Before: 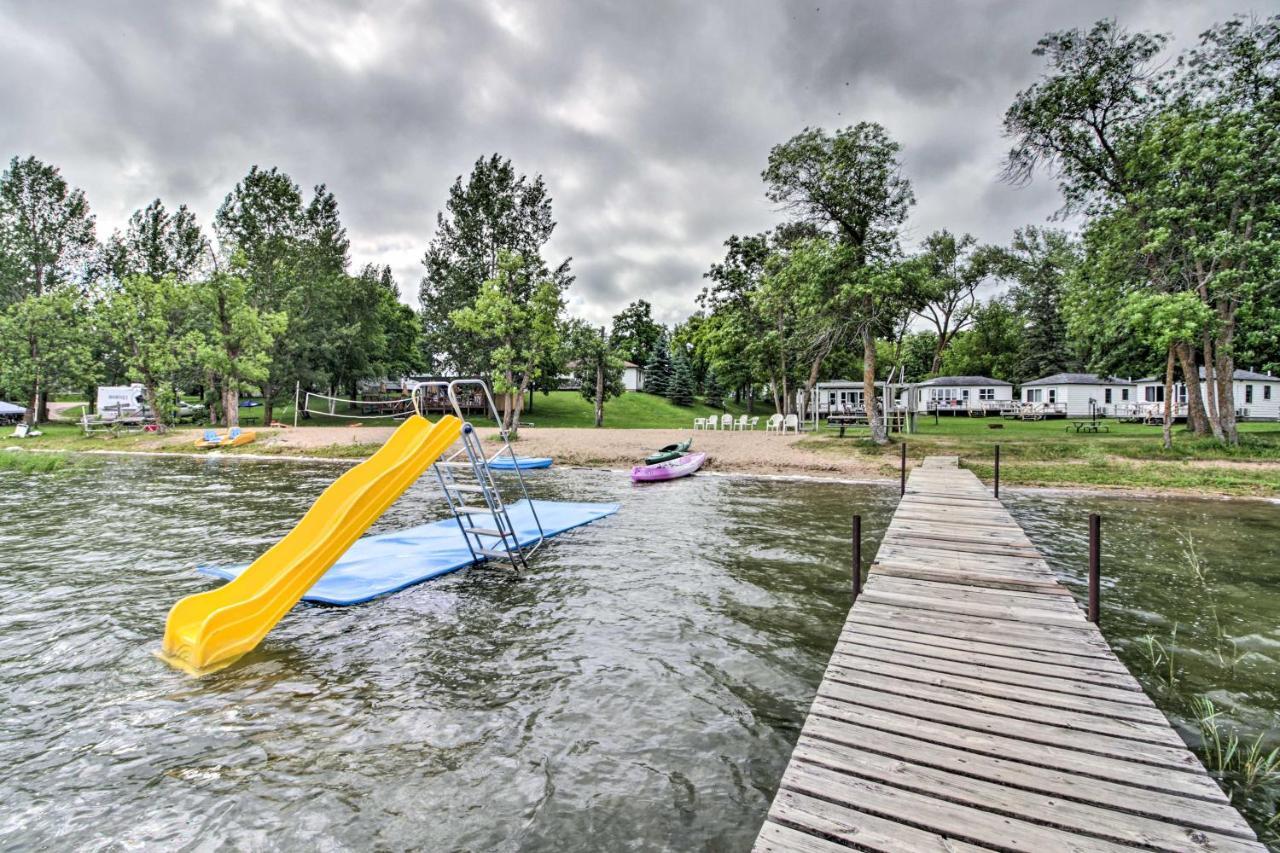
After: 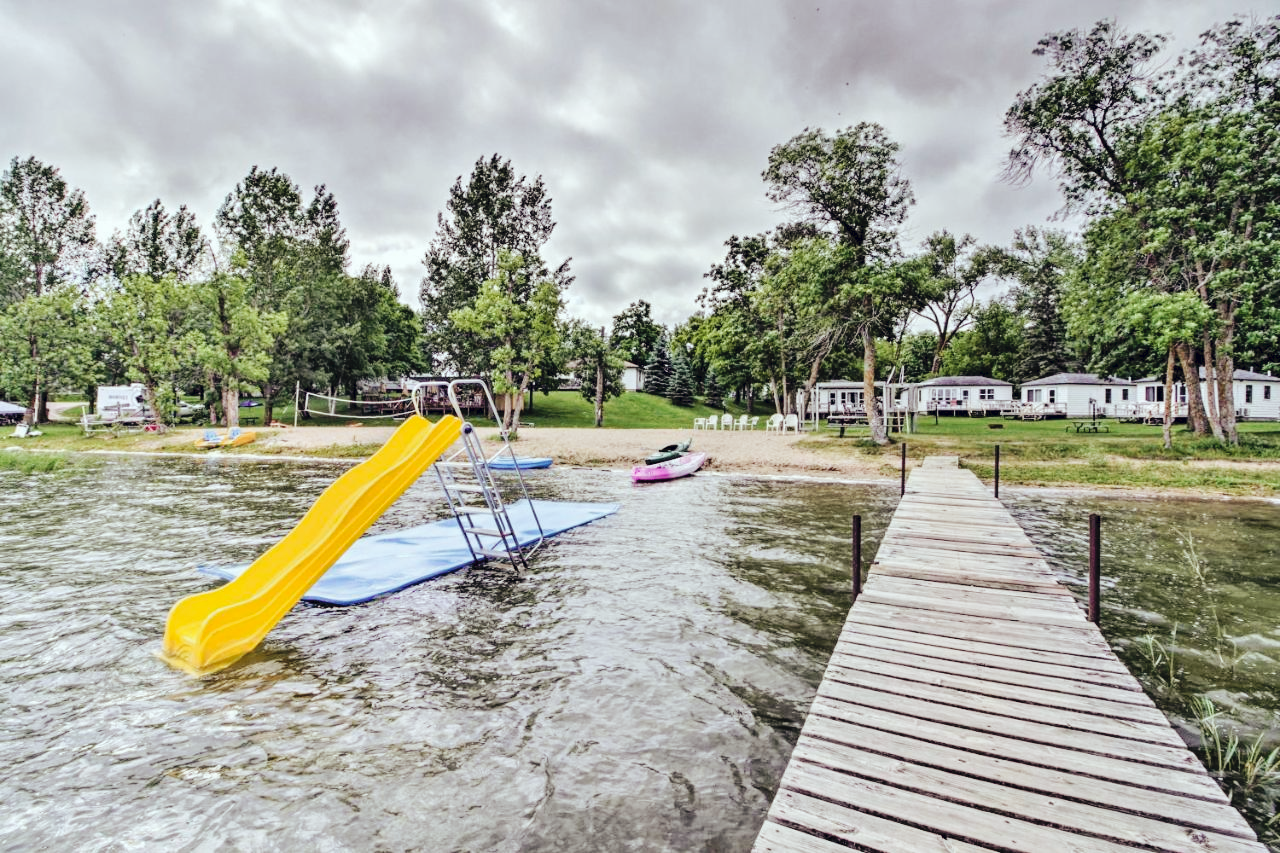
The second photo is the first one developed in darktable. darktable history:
tone curve: curves: ch0 [(0, 0) (0.003, 0.044) (0.011, 0.045) (0.025, 0.048) (0.044, 0.051) (0.069, 0.065) (0.1, 0.08) (0.136, 0.108) (0.177, 0.152) (0.224, 0.216) (0.277, 0.305) (0.335, 0.392) (0.399, 0.481) (0.468, 0.579) (0.543, 0.658) (0.623, 0.729) (0.709, 0.8) (0.801, 0.867) (0.898, 0.93) (1, 1)], preserve colors none
color look up table: target L [94.96, 87.9, 85.96, 78.31, 74.36, 52.58, 58.43, 57.8, 48.7, 45.55, 25.52, 8.802, 200.32, 88.91, 68.54, 69.46, 65.47, 48.22, 48.43, 43.68, 36.72, 32.99, 28.53, 23.03, 13.64, 88.26, 72.09, 63.69, 65.59, 57.95, 48.07, 52.48, 53.53, 43.89, 35.53, 35.31, 30.36, 36.17, 28.92, 9.28, 2.58, 84.85, 86.08, 74.77, 63.61, 52.35, 51.13, 36.92, 35.65], target a [-9.055, -7.592, -33.31, -58.05, -68.3, -48.02, -23.29, -40.06, -13.98, -37.8, -18.31, -9.307, 0, 5.148, 33.15, 31.35, 7.087, 65.96, 33.76, 62.49, 42.74, 5.179, 7.094, 31.69, 21.57, 19.17, 46.51, 73.3, 49.33, 2.413, 18.37, 62.35, 90.15, 46.81, 42.06, 32.84, 33.4, 55.46, 47.4, 33.78, 14, -39.48, -20.21, -29.56, -15.41, -21.16, 0.632, -6.552, -16.73], target b [24.17, 83.7, 70.1, 20.92, 42.58, 42.13, 18.1, 1.564, 42.92, 27.34, 18.42, 6.614, 0, 2.691, 7.769, 40.79, 43.47, 39.92, 44.56, 22.76, 9.065, 30.78, 8.769, 25.43, 12.38, -9.413, -18.78, -52.62, -47.66, 1.373, -69.98, -38.75, -69.71, -5.256, -53.98, -22.31, -1.768, -49.7, -72.24, -41.42, -7.314, -16, -9.331, -29, -42.89, -21.46, -29.84, -27.82, -7.853], num patches 49
